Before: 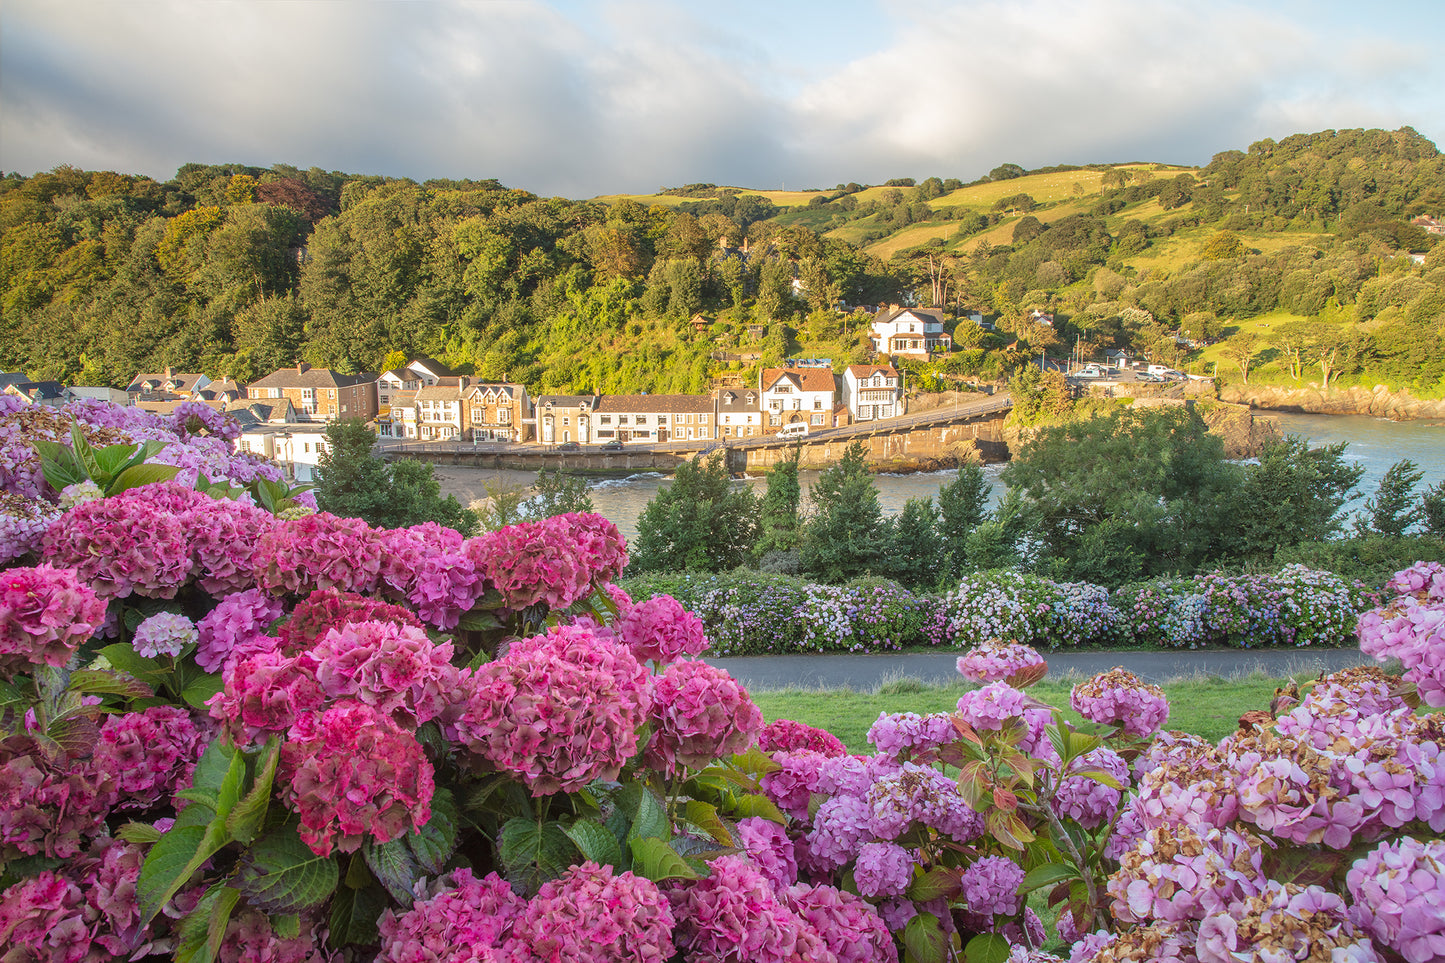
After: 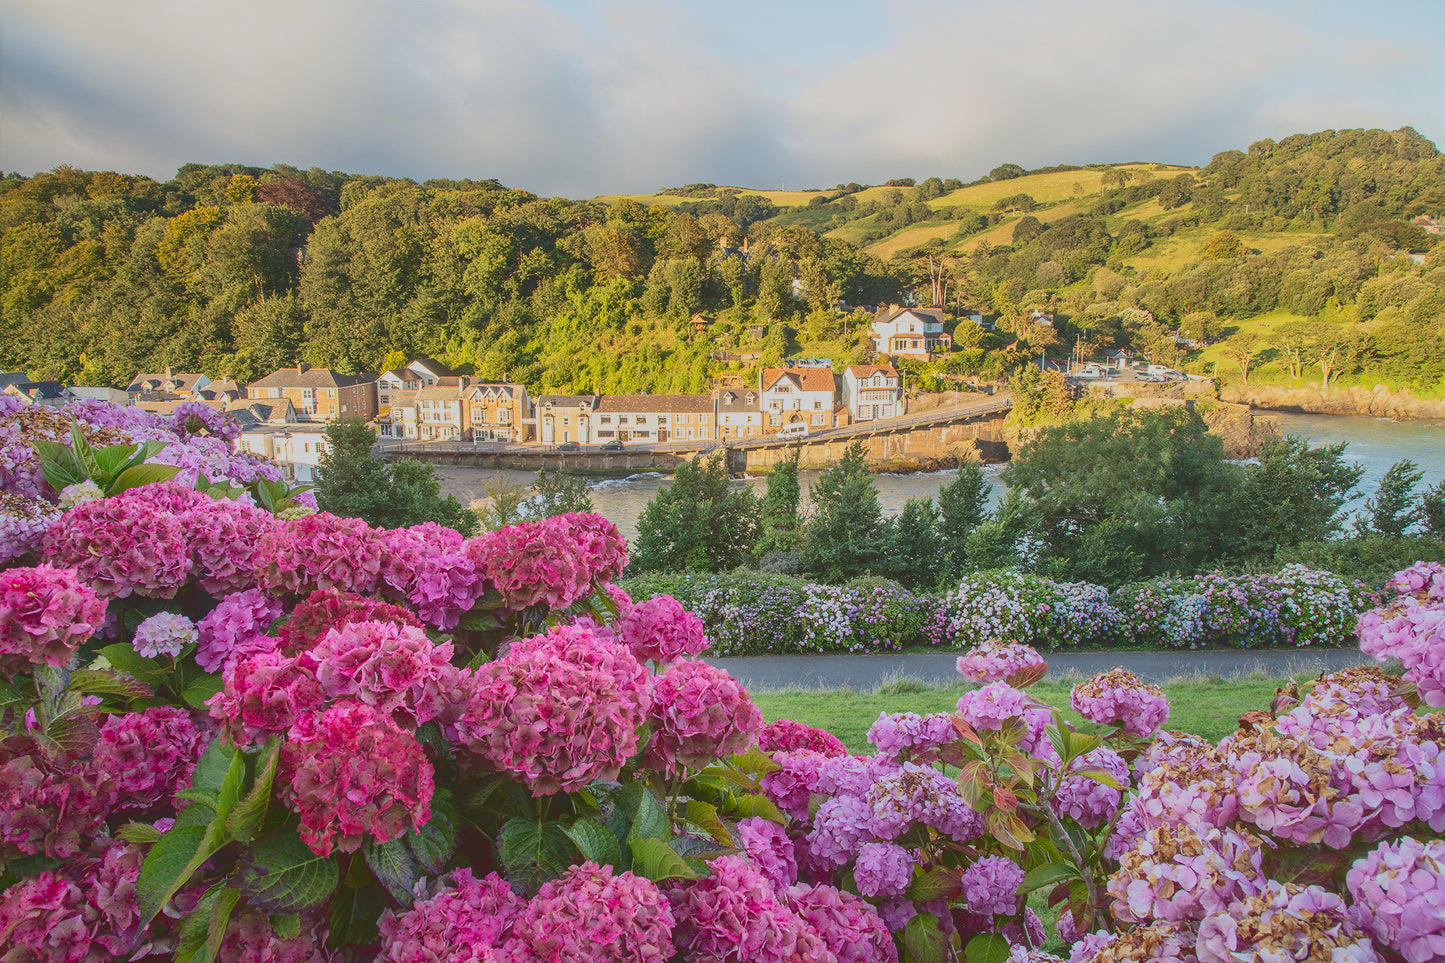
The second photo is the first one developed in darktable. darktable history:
tone curve: curves: ch0 [(0, 0.148) (0.191, 0.225) (0.712, 0.695) (0.864, 0.797) (1, 0.839)], color space Lab, linked channels, preserve colors none
exposure: exposure -0.04 EV, compensate highlight preservation false
